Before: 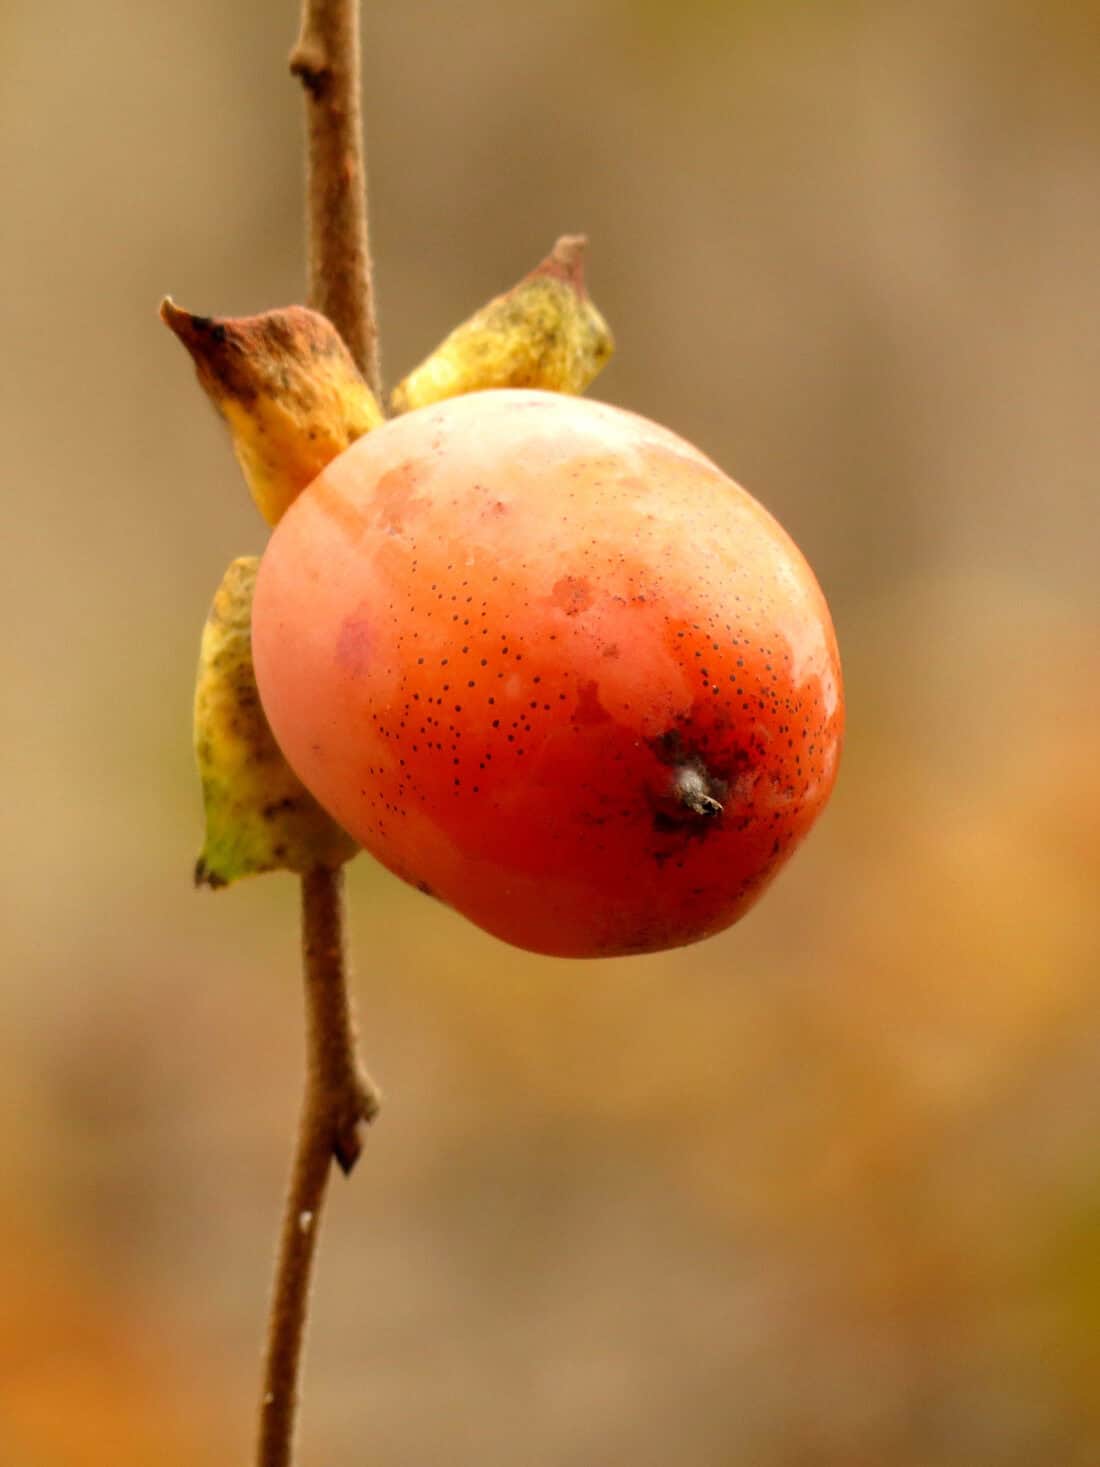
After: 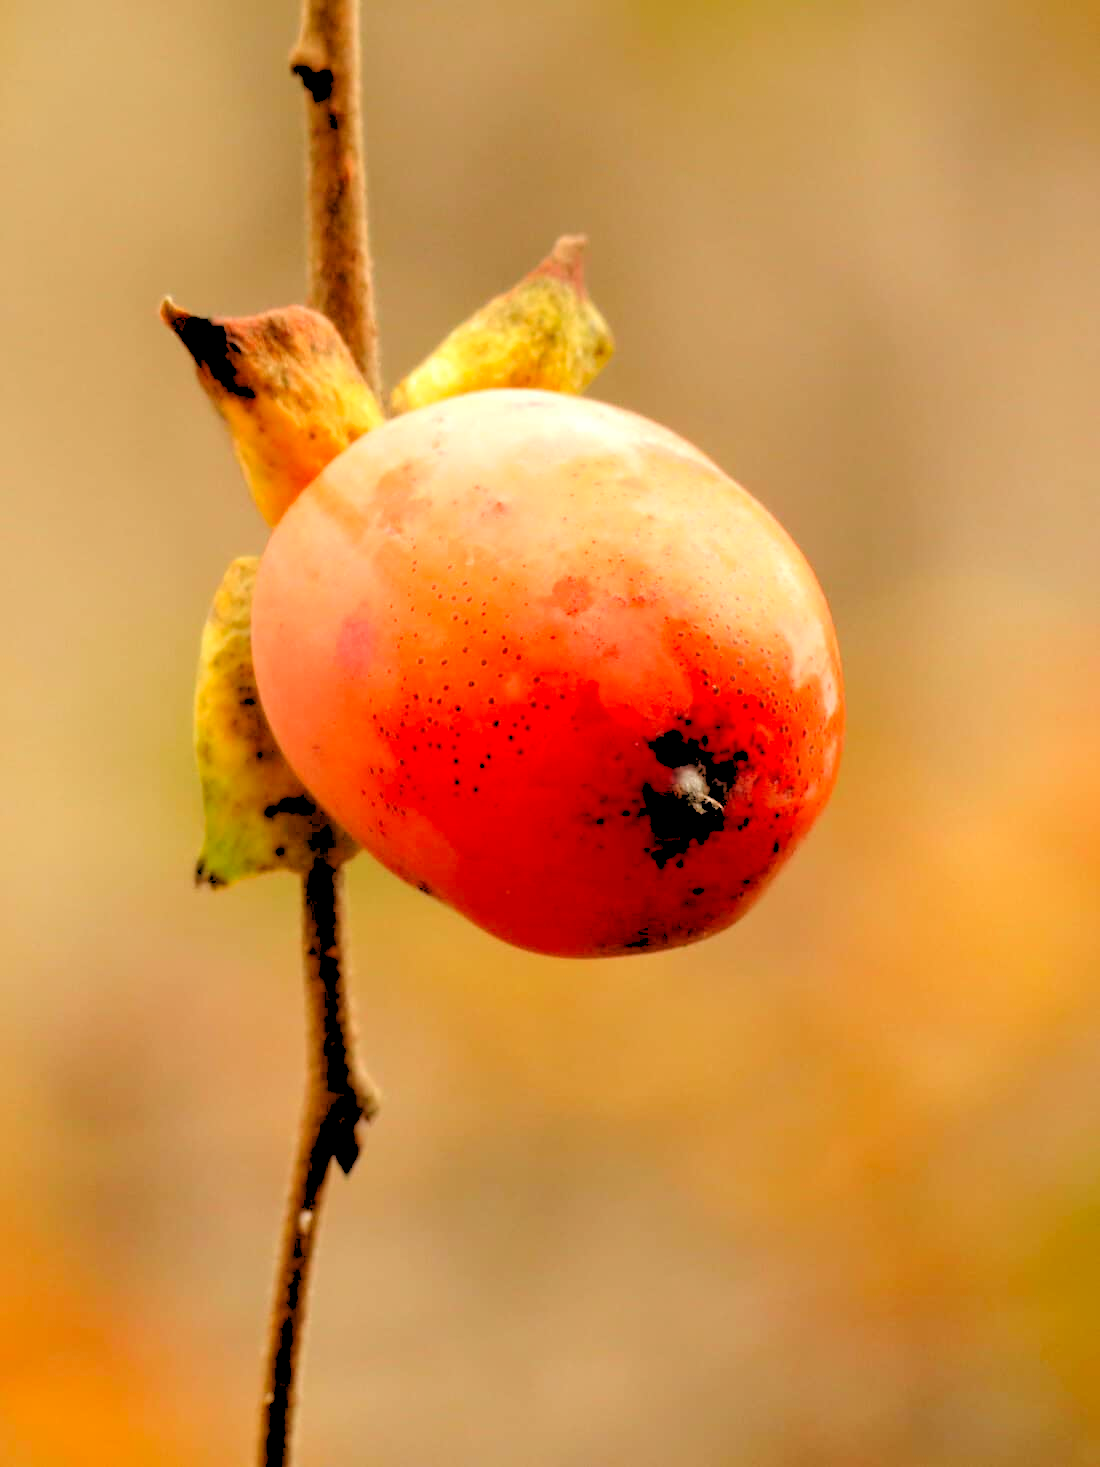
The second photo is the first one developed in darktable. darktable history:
rgb levels: levels [[0.027, 0.429, 0.996], [0, 0.5, 1], [0, 0.5, 1]]
contrast brightness saturation: saturation 0.13
